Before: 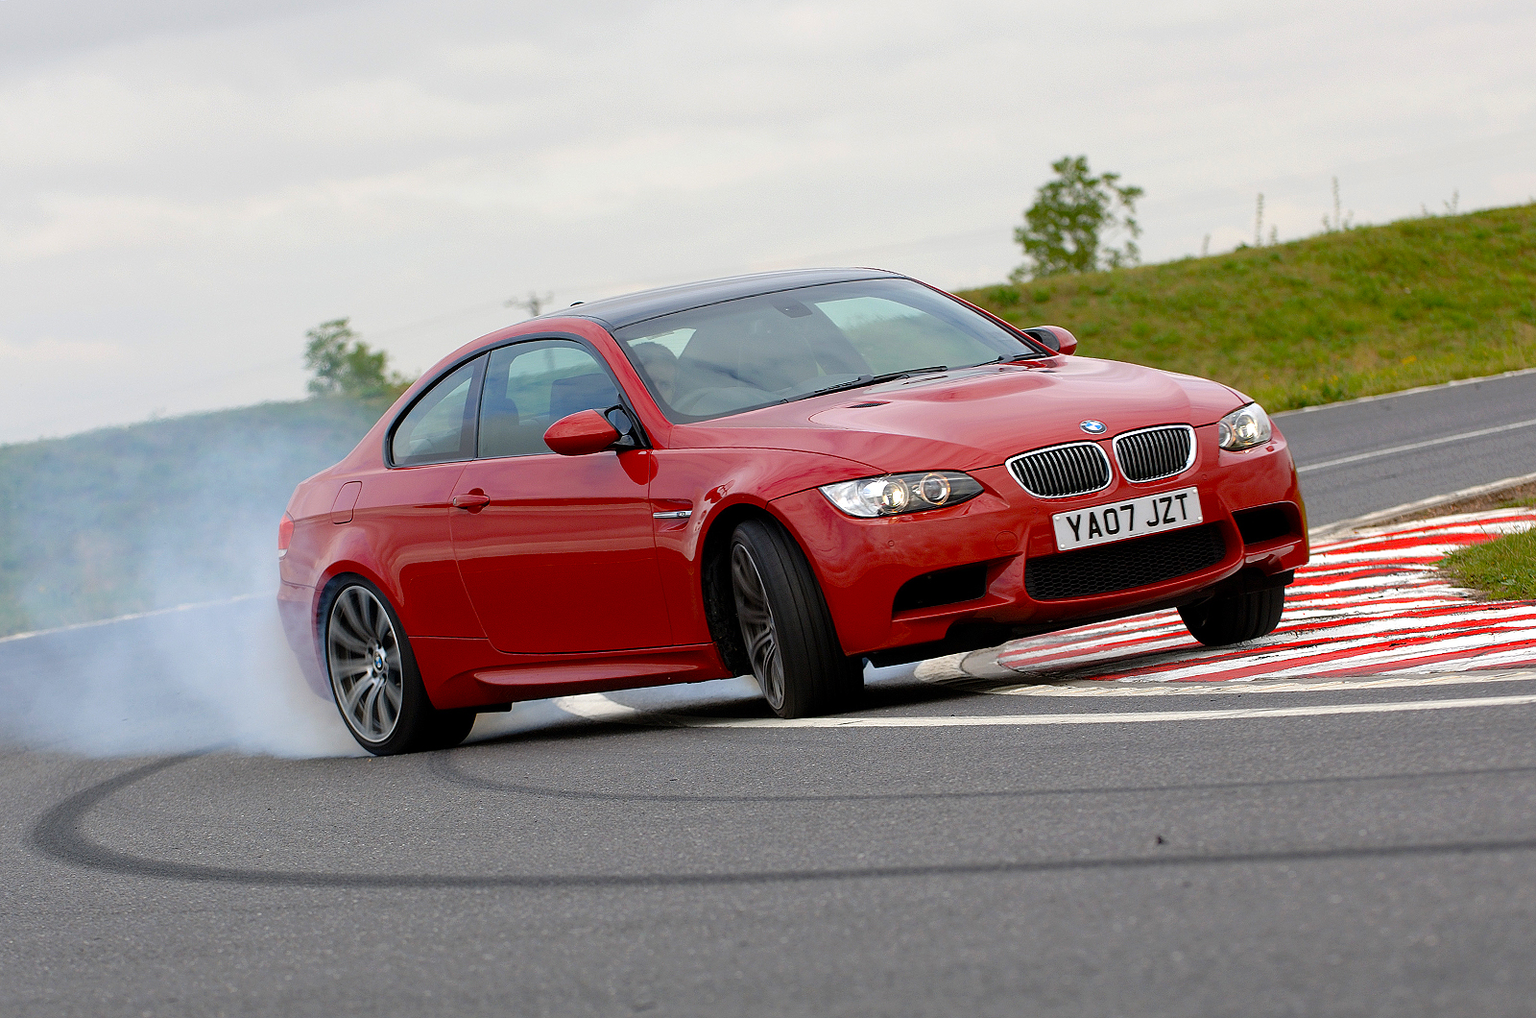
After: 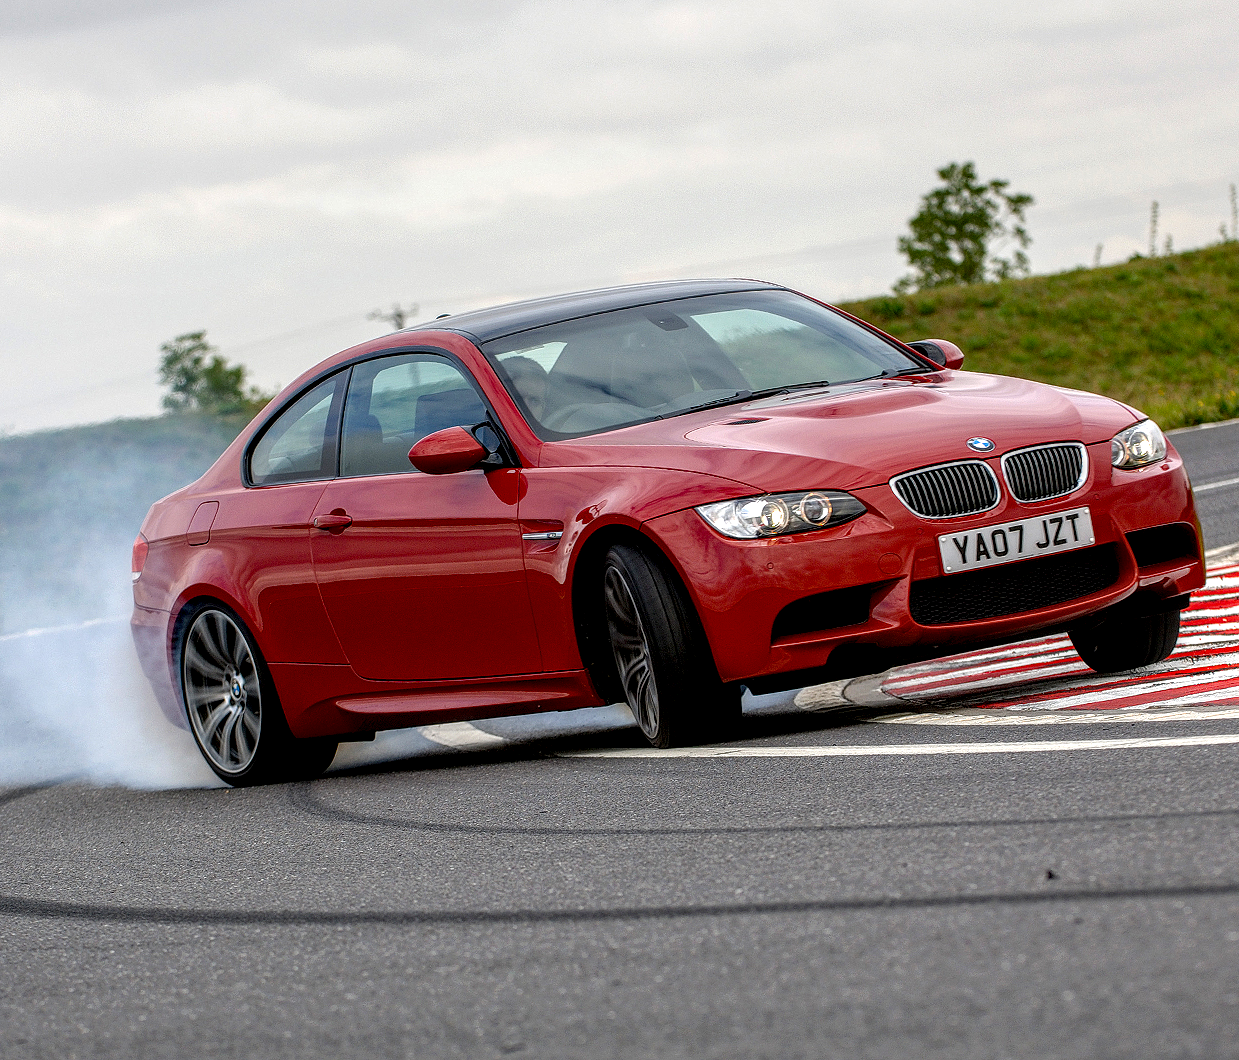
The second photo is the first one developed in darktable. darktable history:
crop: left 9.88%, right 12.664%
local contrast: highlights 0%, shadows 0%, detail 182%
